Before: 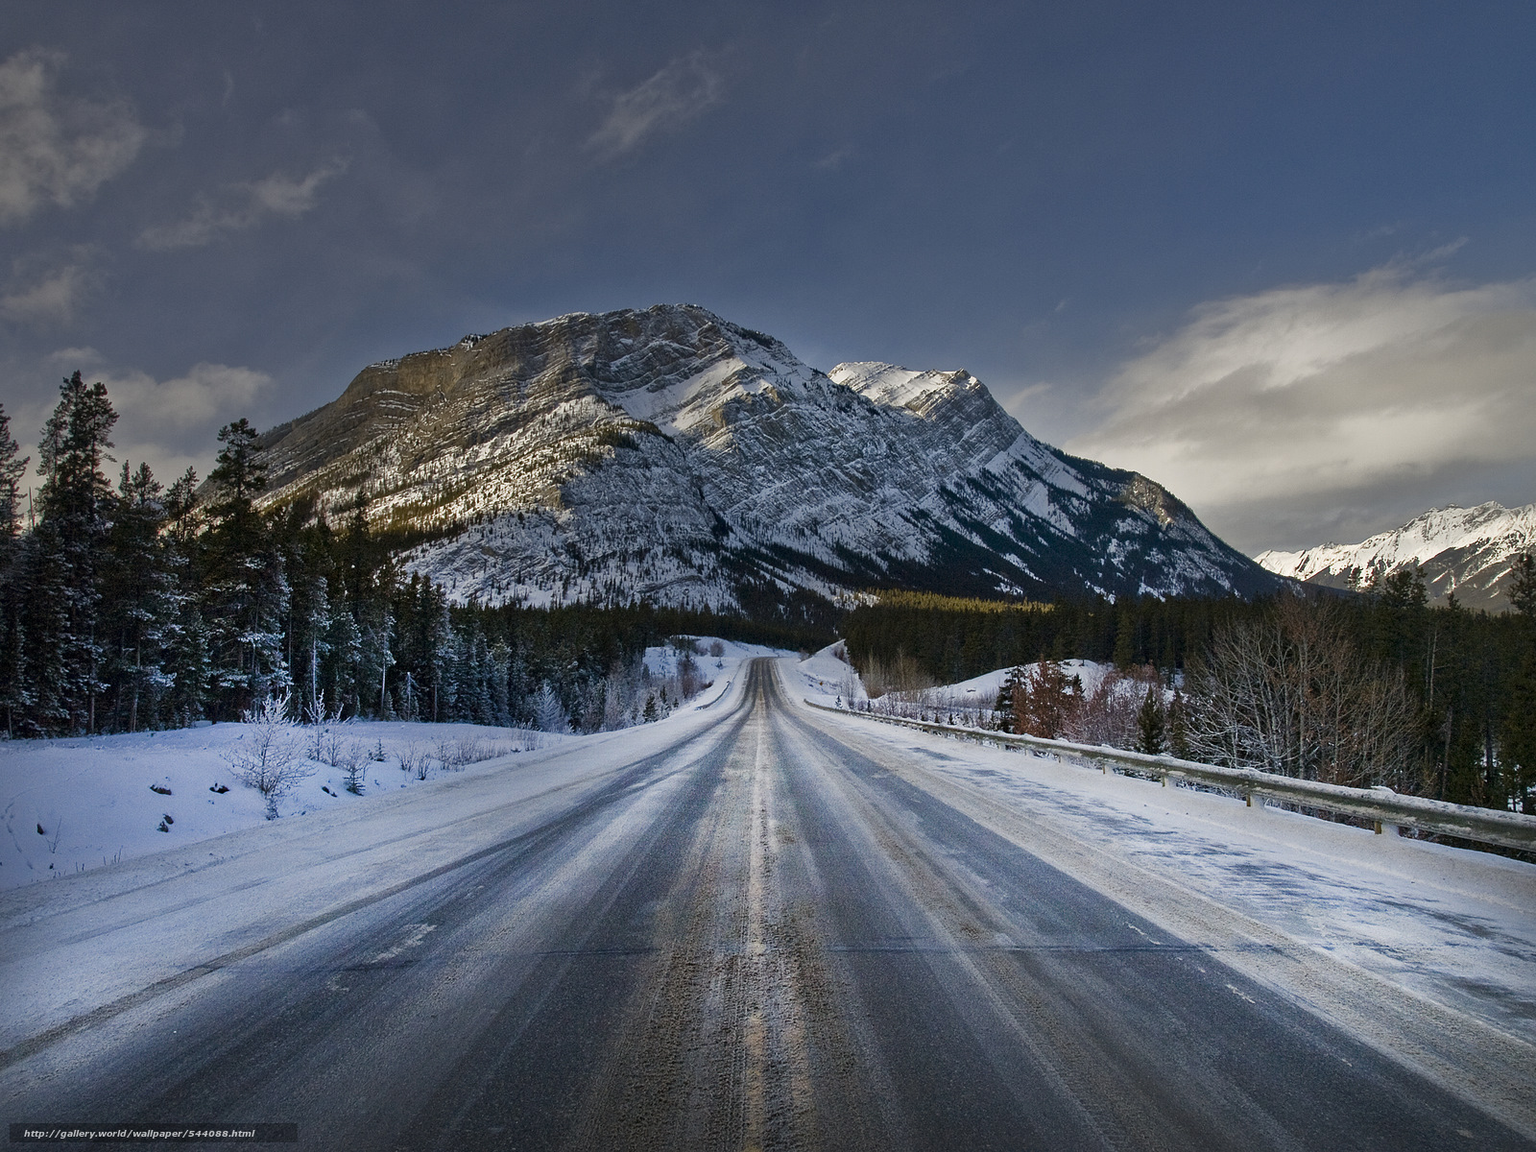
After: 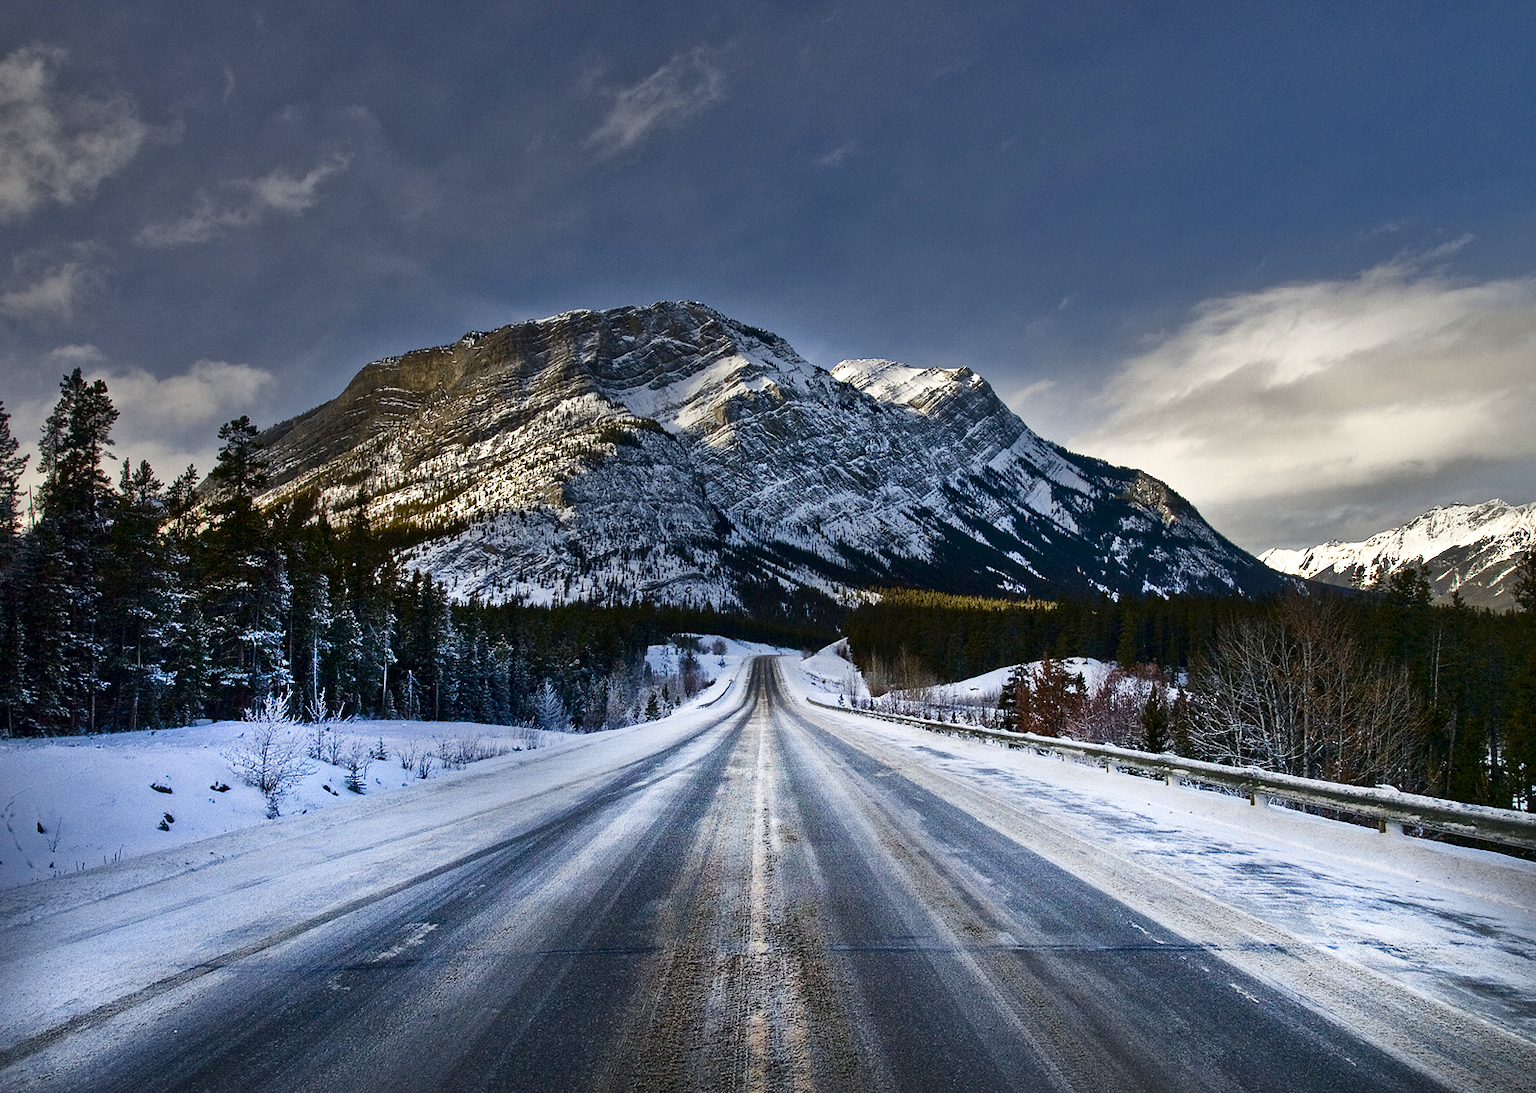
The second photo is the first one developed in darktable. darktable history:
crop: top 0.383%, right 0.256%, bottom 5.018%
contrast brightness saturation: contrast 0.196, brightness -0.105, saturation 0.095
shadows and highlights: low approximation 0.01, soften with gaussian
exposure: exposure 0.492 EV, compensate exposure bias true, compensate highlight preservation false
